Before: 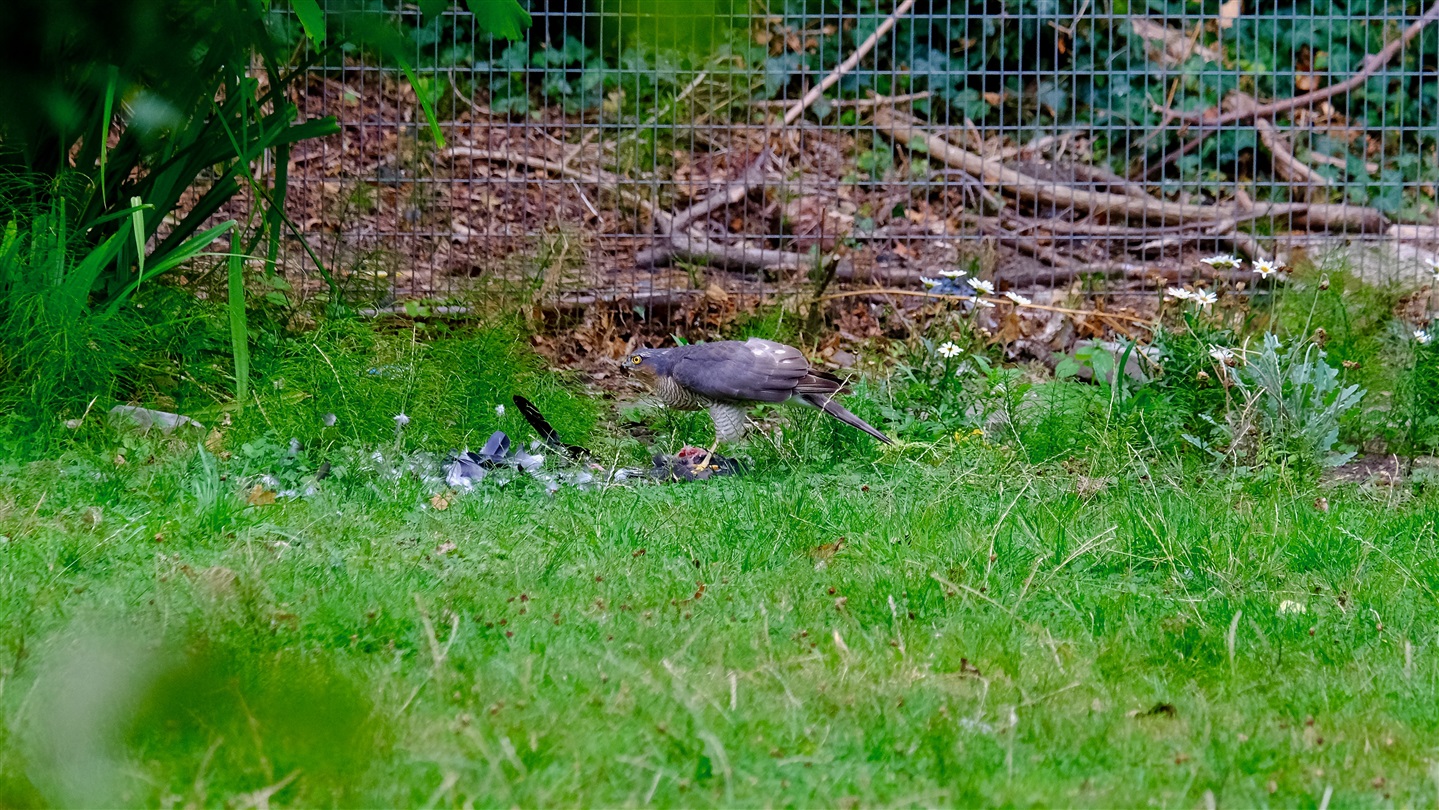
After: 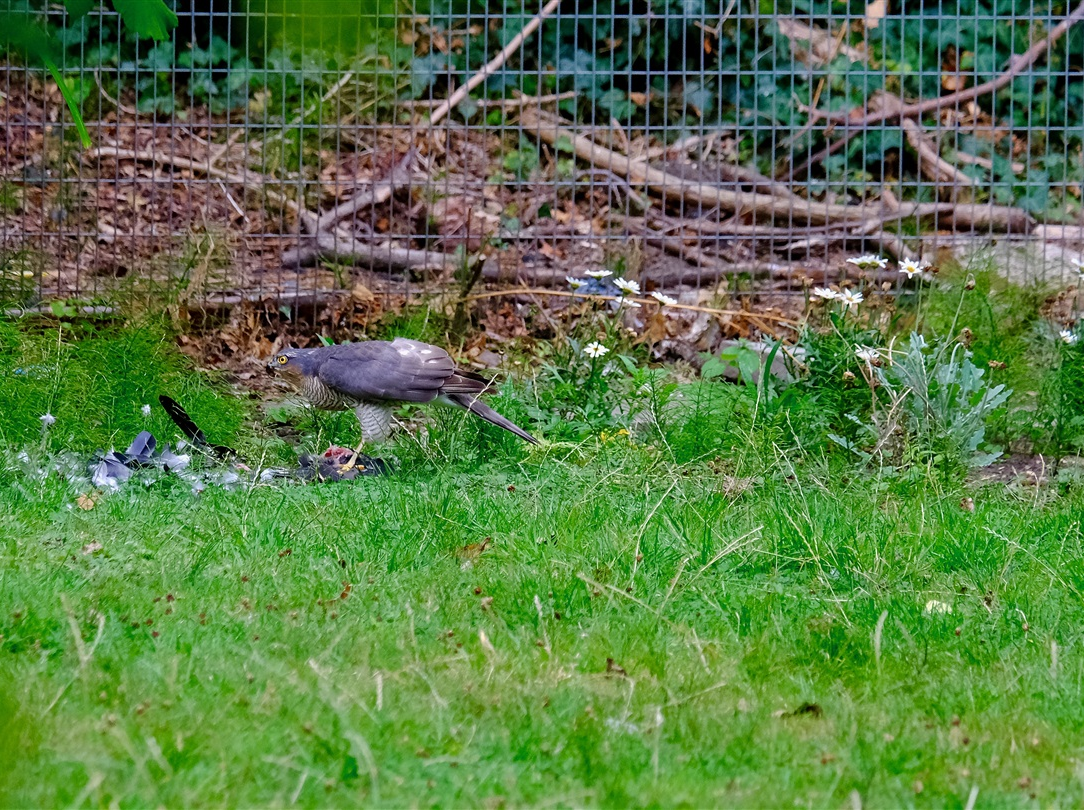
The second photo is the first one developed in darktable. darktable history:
crop and rotate: left 24.633%
